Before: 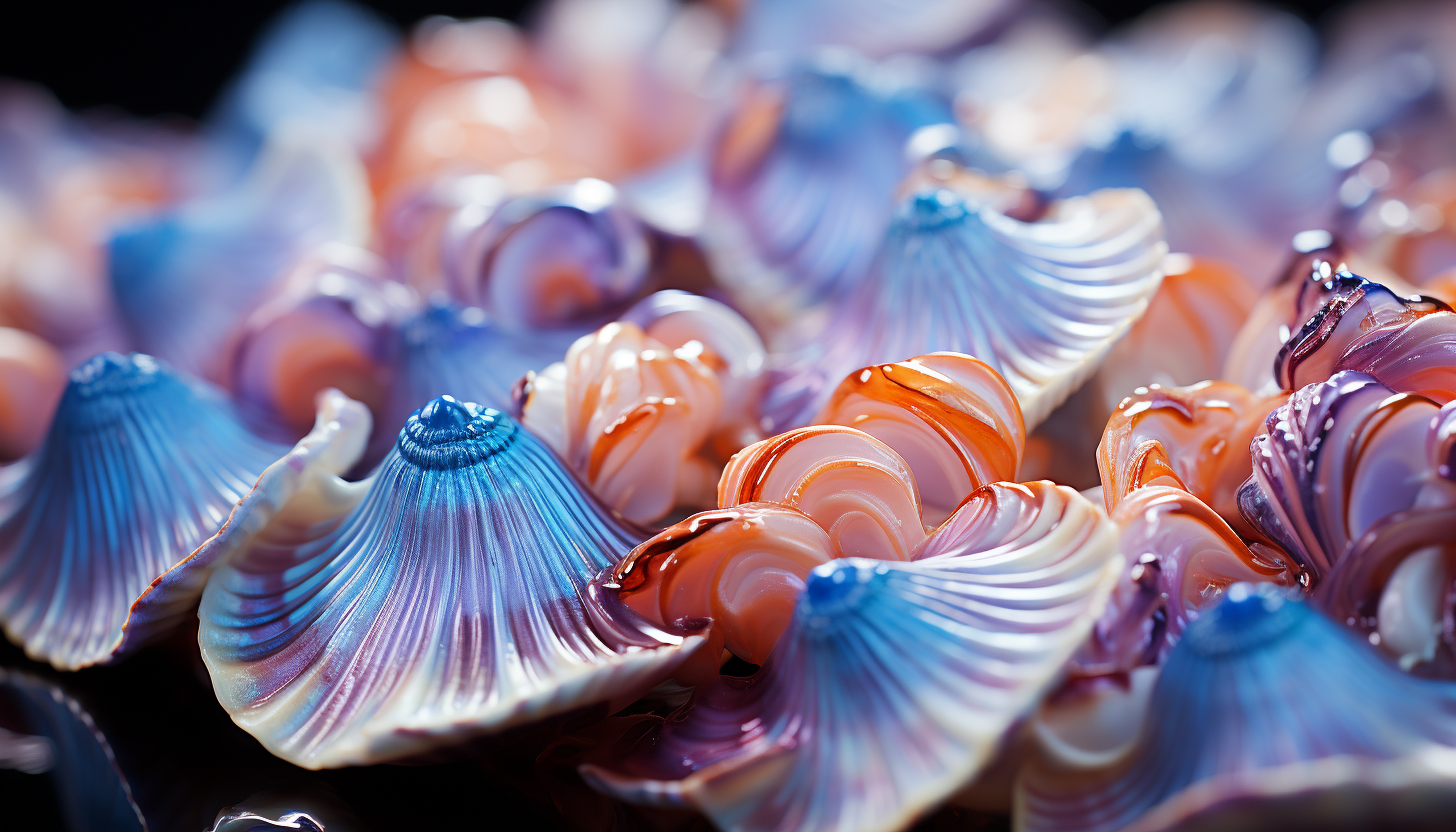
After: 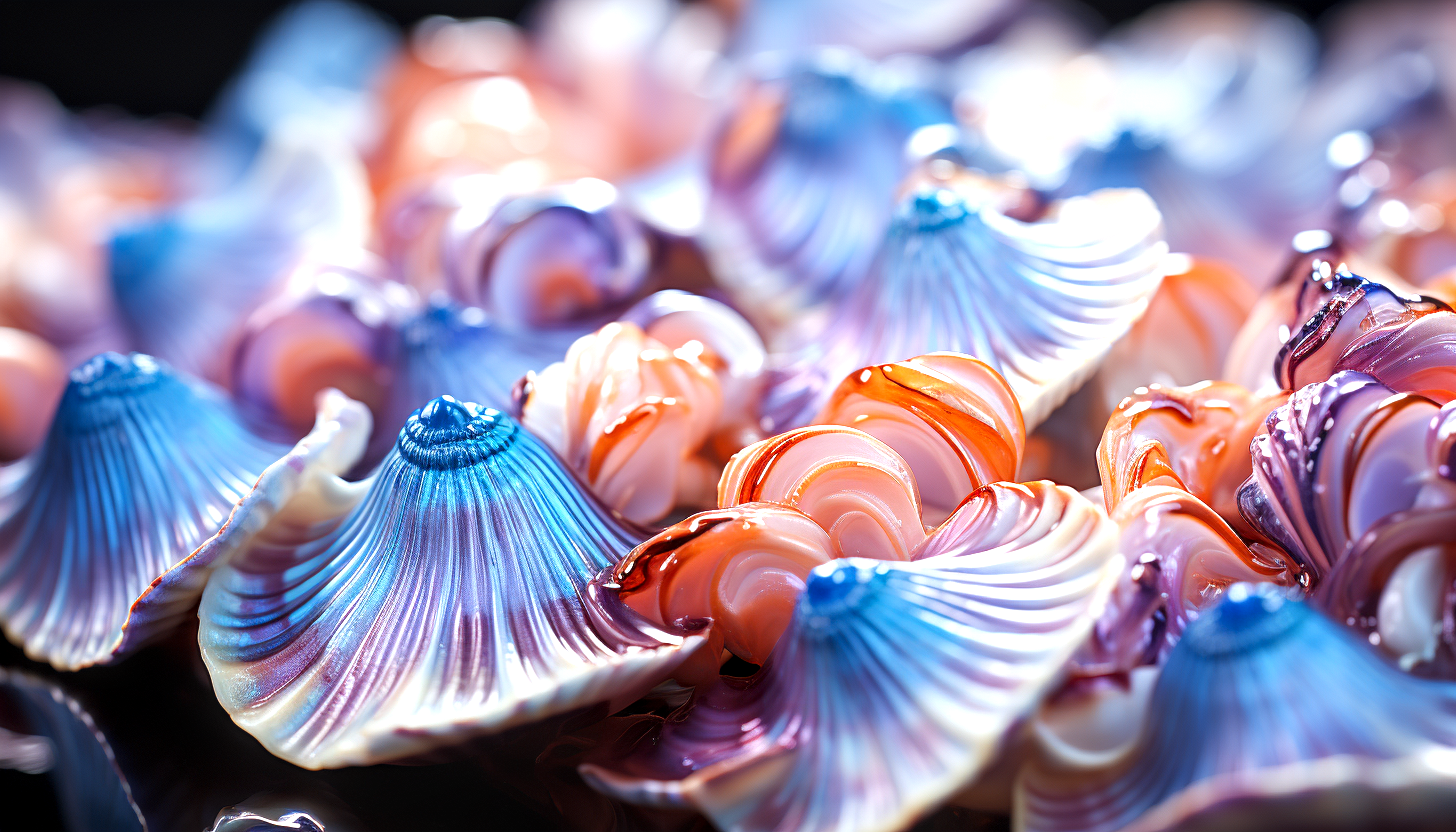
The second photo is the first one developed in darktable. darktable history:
local contrast: detail 130%
exposure: exposure 0.61 EV, compensate highlight preservation false
